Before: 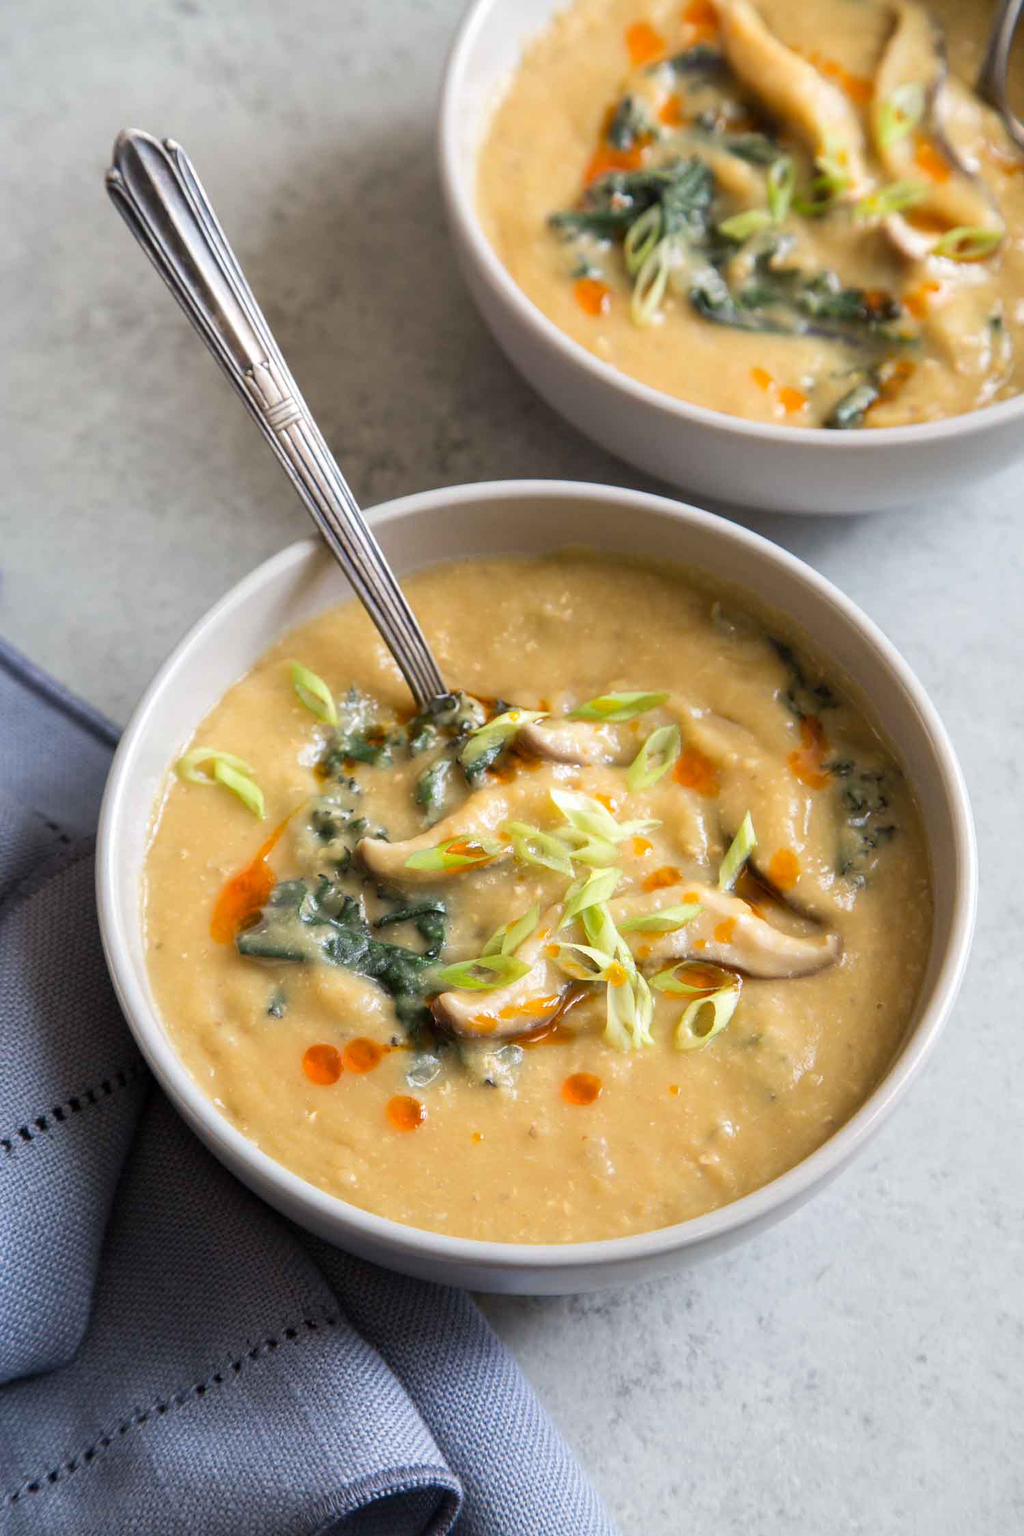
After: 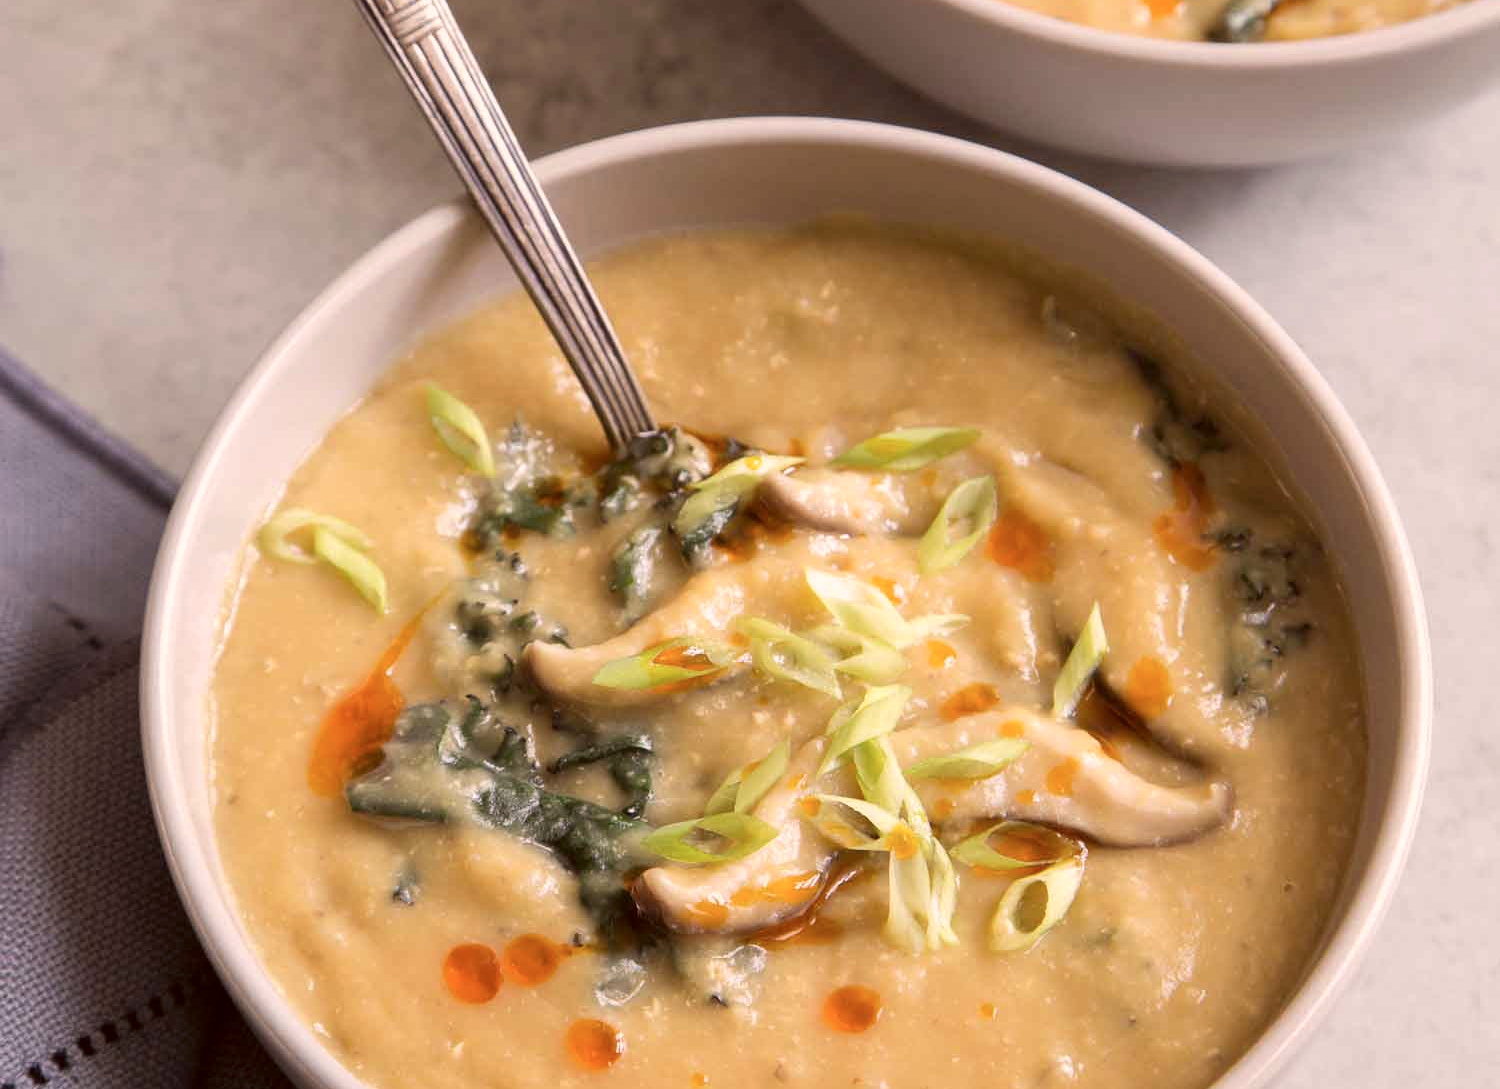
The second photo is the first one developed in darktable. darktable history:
color correction: highlights a* 10.21, highlights b* 9.79, shadows a* 8.61, shadows b* 7.88, saturation 0.8
crop and rotate: top 26.056%, bottom 25.543%
